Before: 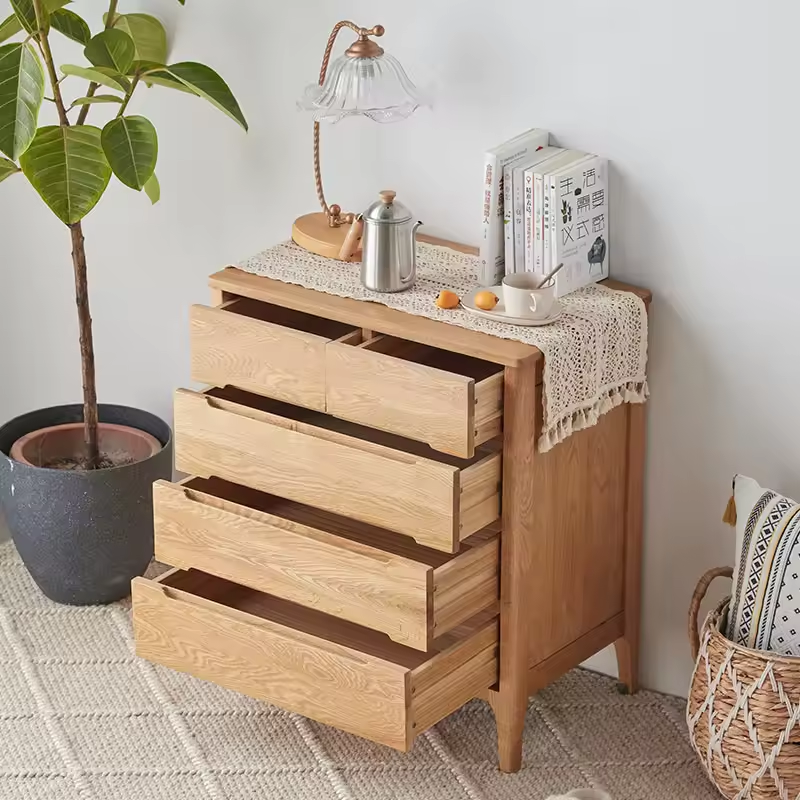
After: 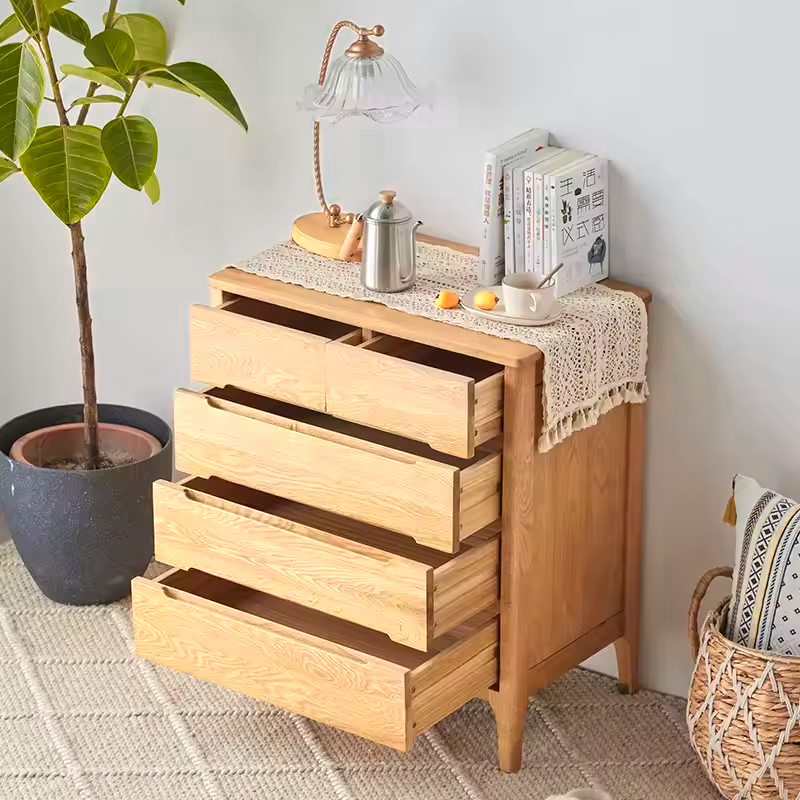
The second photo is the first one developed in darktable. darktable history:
color zones: curves: ch0 [(0.099, 0.624) (0.257, 0.596) (0.384, 0.376) (0.529, 0.492) (0.697, 0.564) (0.768, 0.532) (0.908, 0.644)]; ch1 [(0.112, 0.564) (0.254, 0.612) (0.432, 0.676) (0.592, 0.456) (0.743, 0.684) (0.888, 0.536)]; ch2 [(0.25, 0.5) (0.469, 0.36) (0.75, 0.5)]
tone equalizer: on, module defaults
contrast brightness saturation: saturation 0.1
